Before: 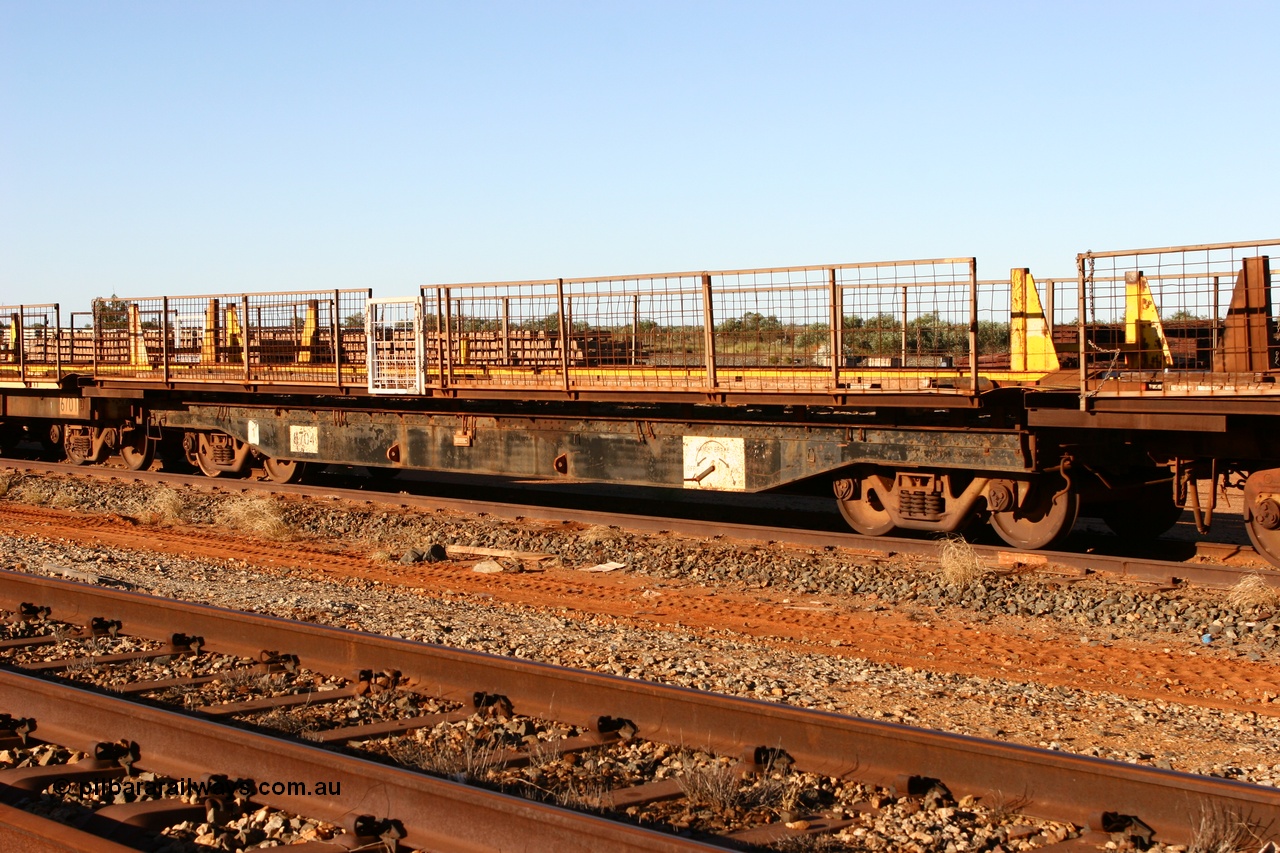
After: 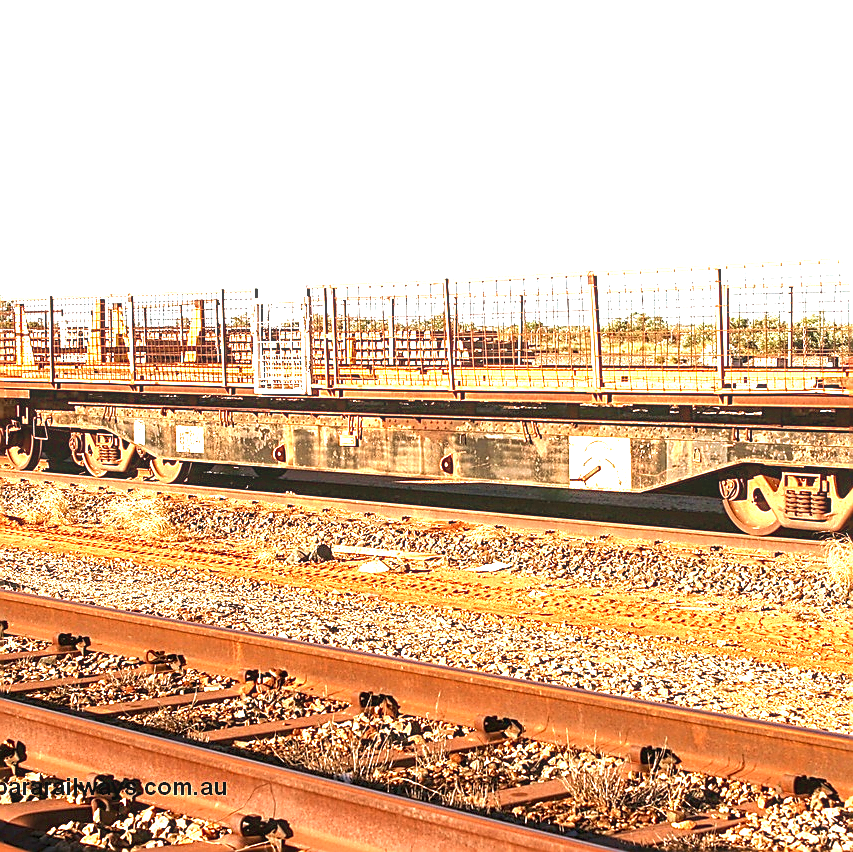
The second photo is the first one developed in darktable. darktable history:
crop and rotate: left 8.917%, right 24.399%
exposure: exposure 2.021 EV, compensate highlight preservation false
velvia: on, module defaults
base curve: preserve colors none
sharpen: radius 1.417, amount 1.262, threshold 0.668
local contrast: on, module defaults
